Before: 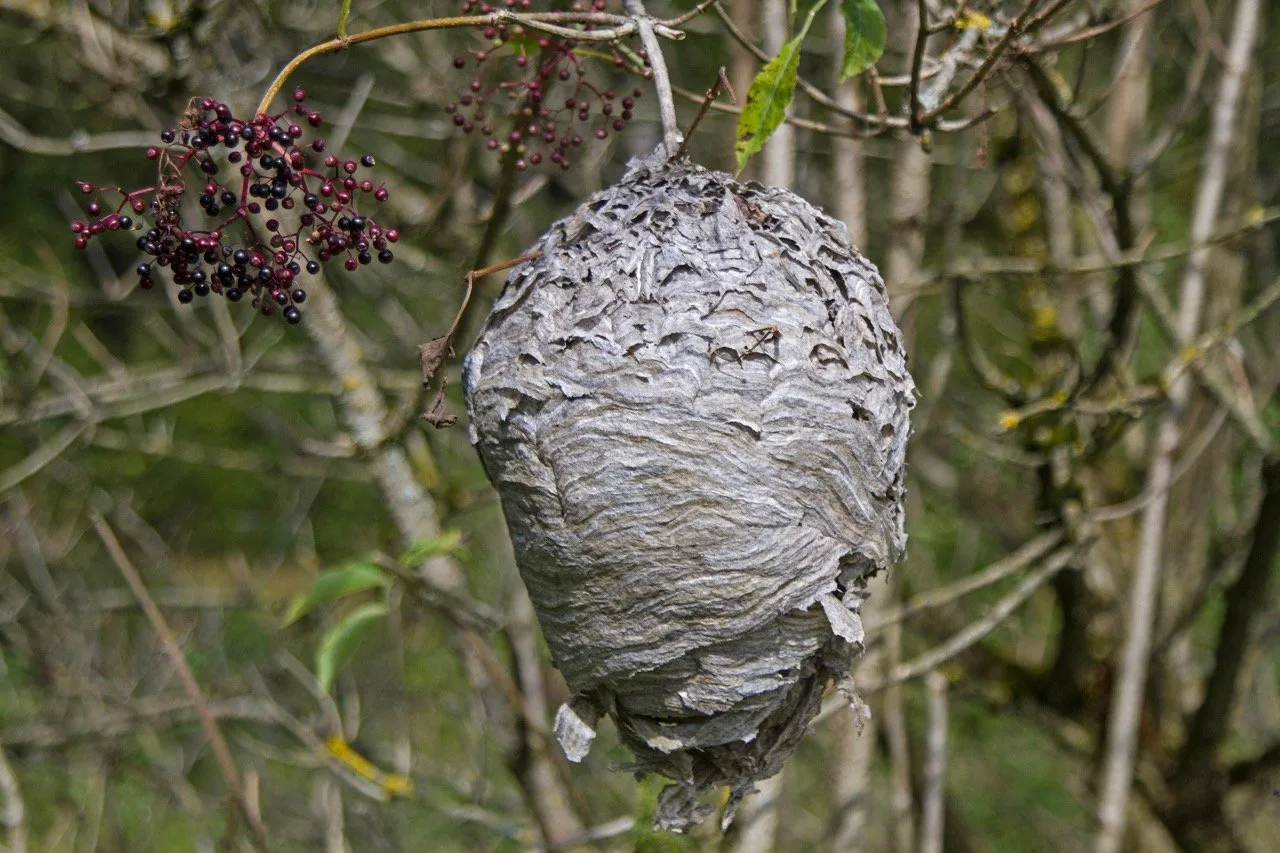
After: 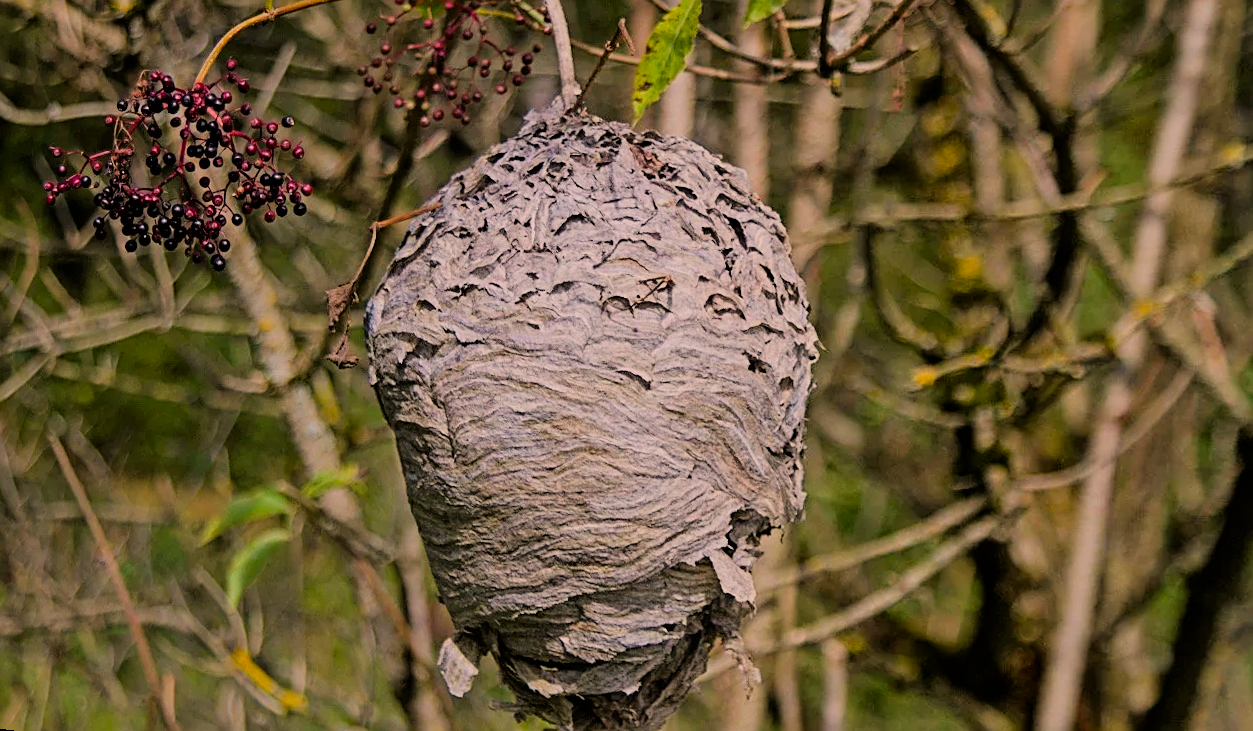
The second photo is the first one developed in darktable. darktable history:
filmic rgb: black relative exposure -6.15 EV, white relative exposure 6.96 EV, hardness 2.23, color science v6 (2022)
tone equalizer: on, module defaults
exposure: compensate highlight preservation false
color zones: curves: ch0 [(0, 0.613) (0.01, 0.613) (0.245, 0.448) (0.498, 0.529) (0.642, 0.665) (0.879, 0.777) (0.99, 0.613)]; ch1 [(0, 0) (0.143, 0) (0.286, 0) (0.429, 0) (0.571, 0) (0.714, 0) (0.857, 0)], mix -131.09%
white balance: red 1.127, blue 0.943
sharpen: on, module defaults
rotate and perspective: rotation 1.69°, lens shift (vertical) -0.023, lens shift (horizontal) -0.291, crop left 0.025, crop right 0.988, crop top 0.092, crop bottom 0.842
